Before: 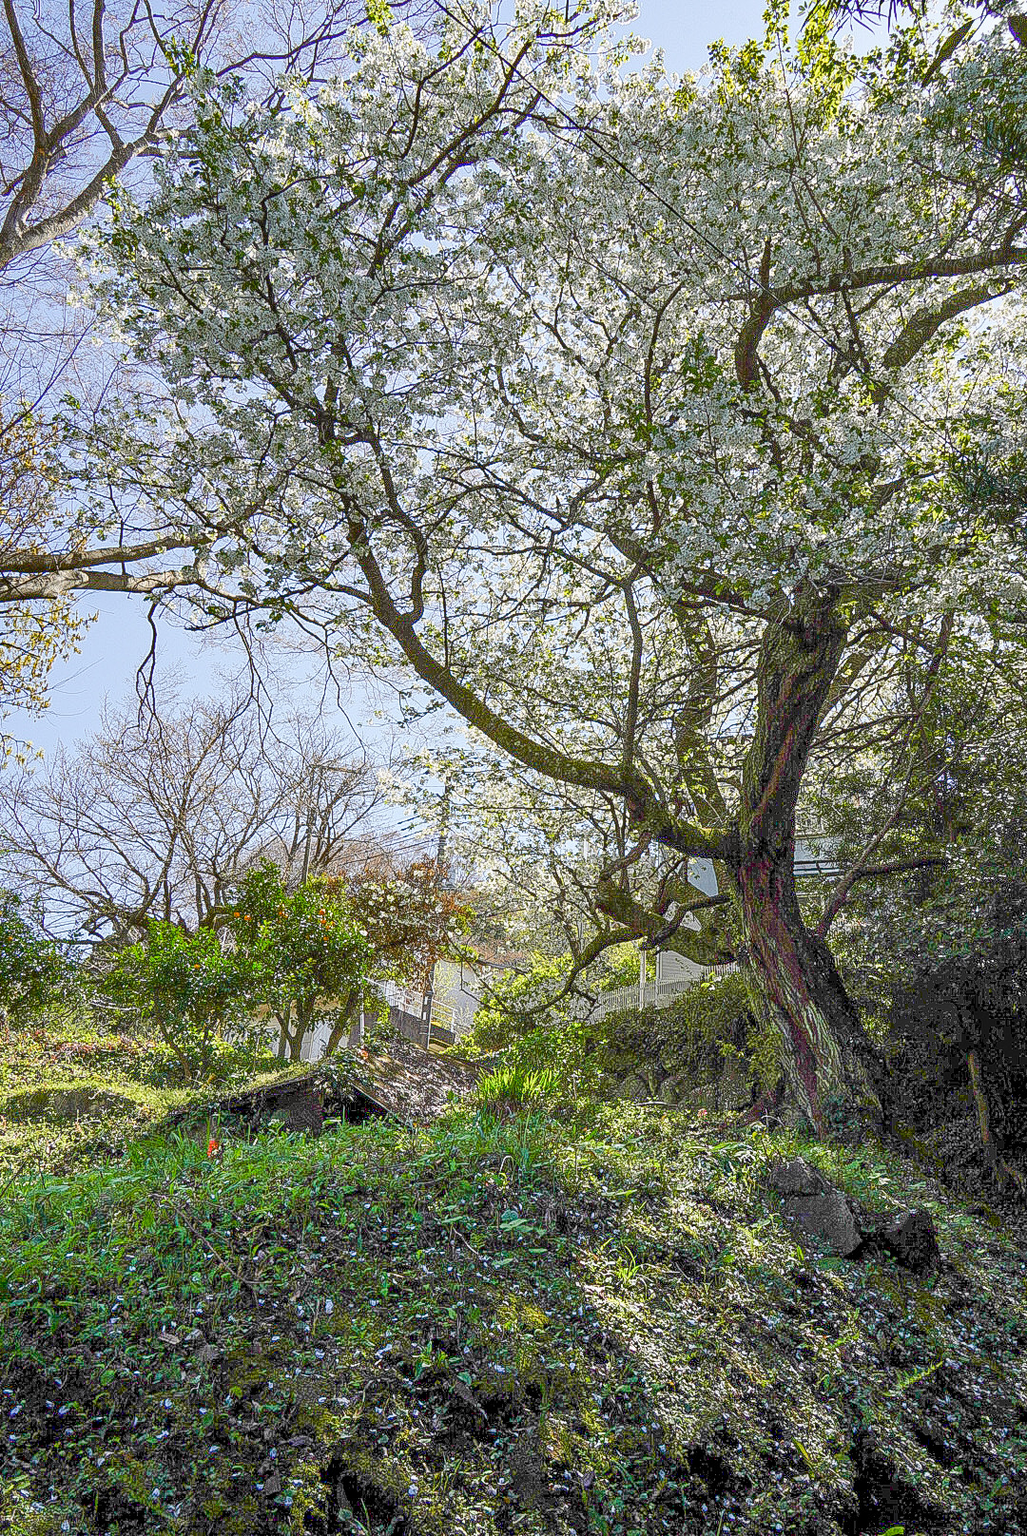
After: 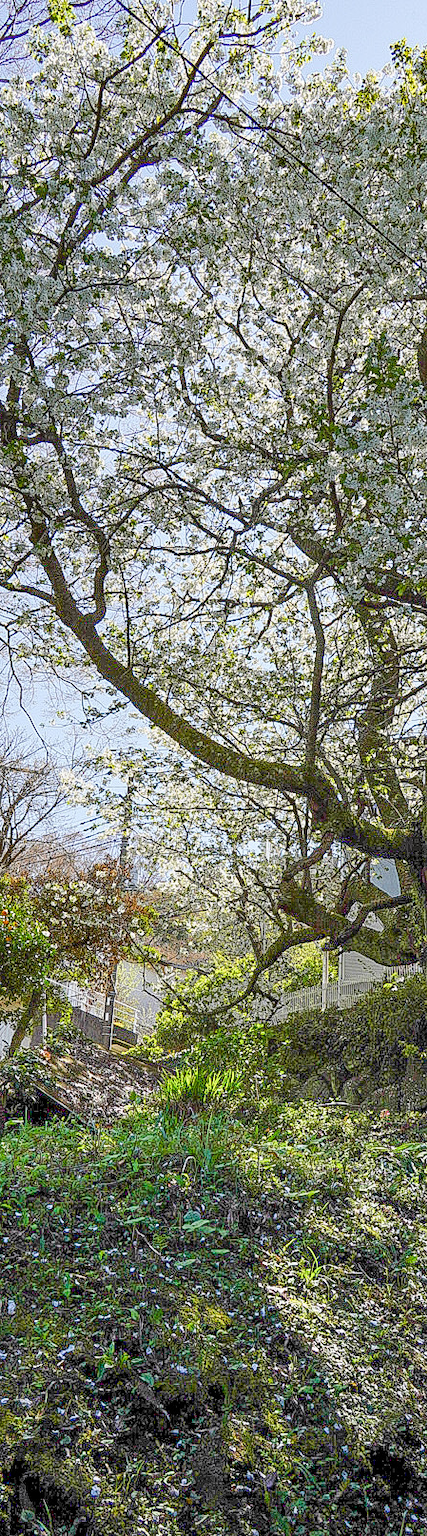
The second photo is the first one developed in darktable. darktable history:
crop: left 30.933%, right 27.377%
